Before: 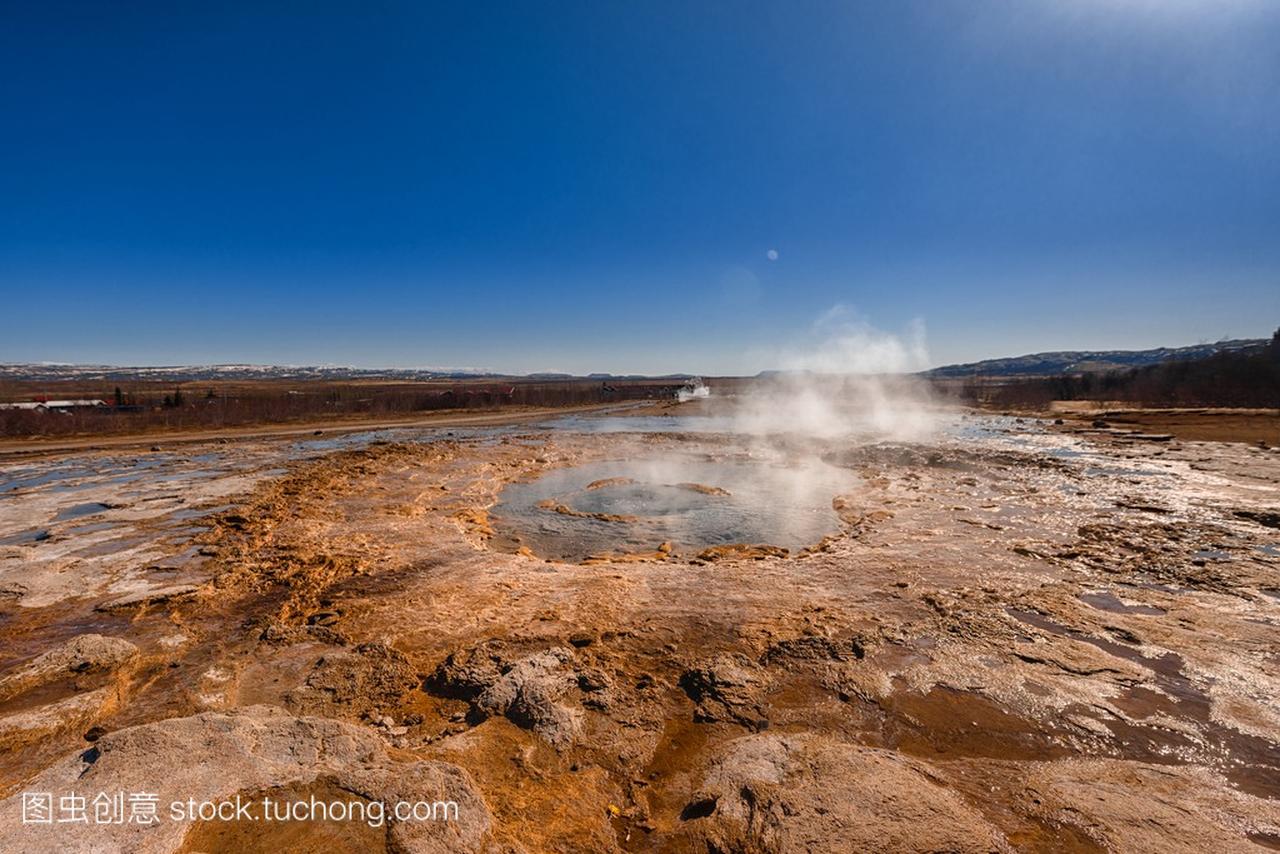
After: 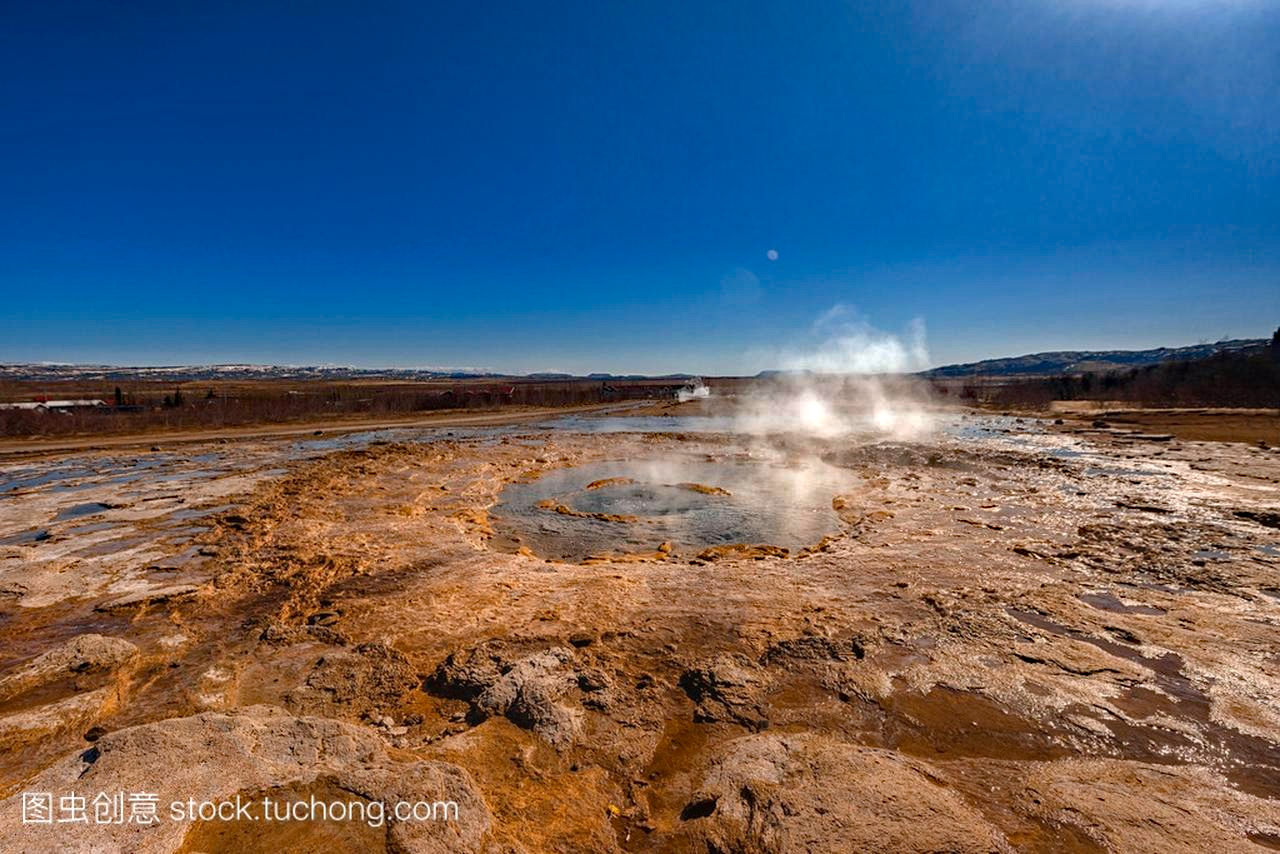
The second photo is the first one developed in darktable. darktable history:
haze removal: strength 0.525, distance 0.924, compatibility mode true, adaptive false
